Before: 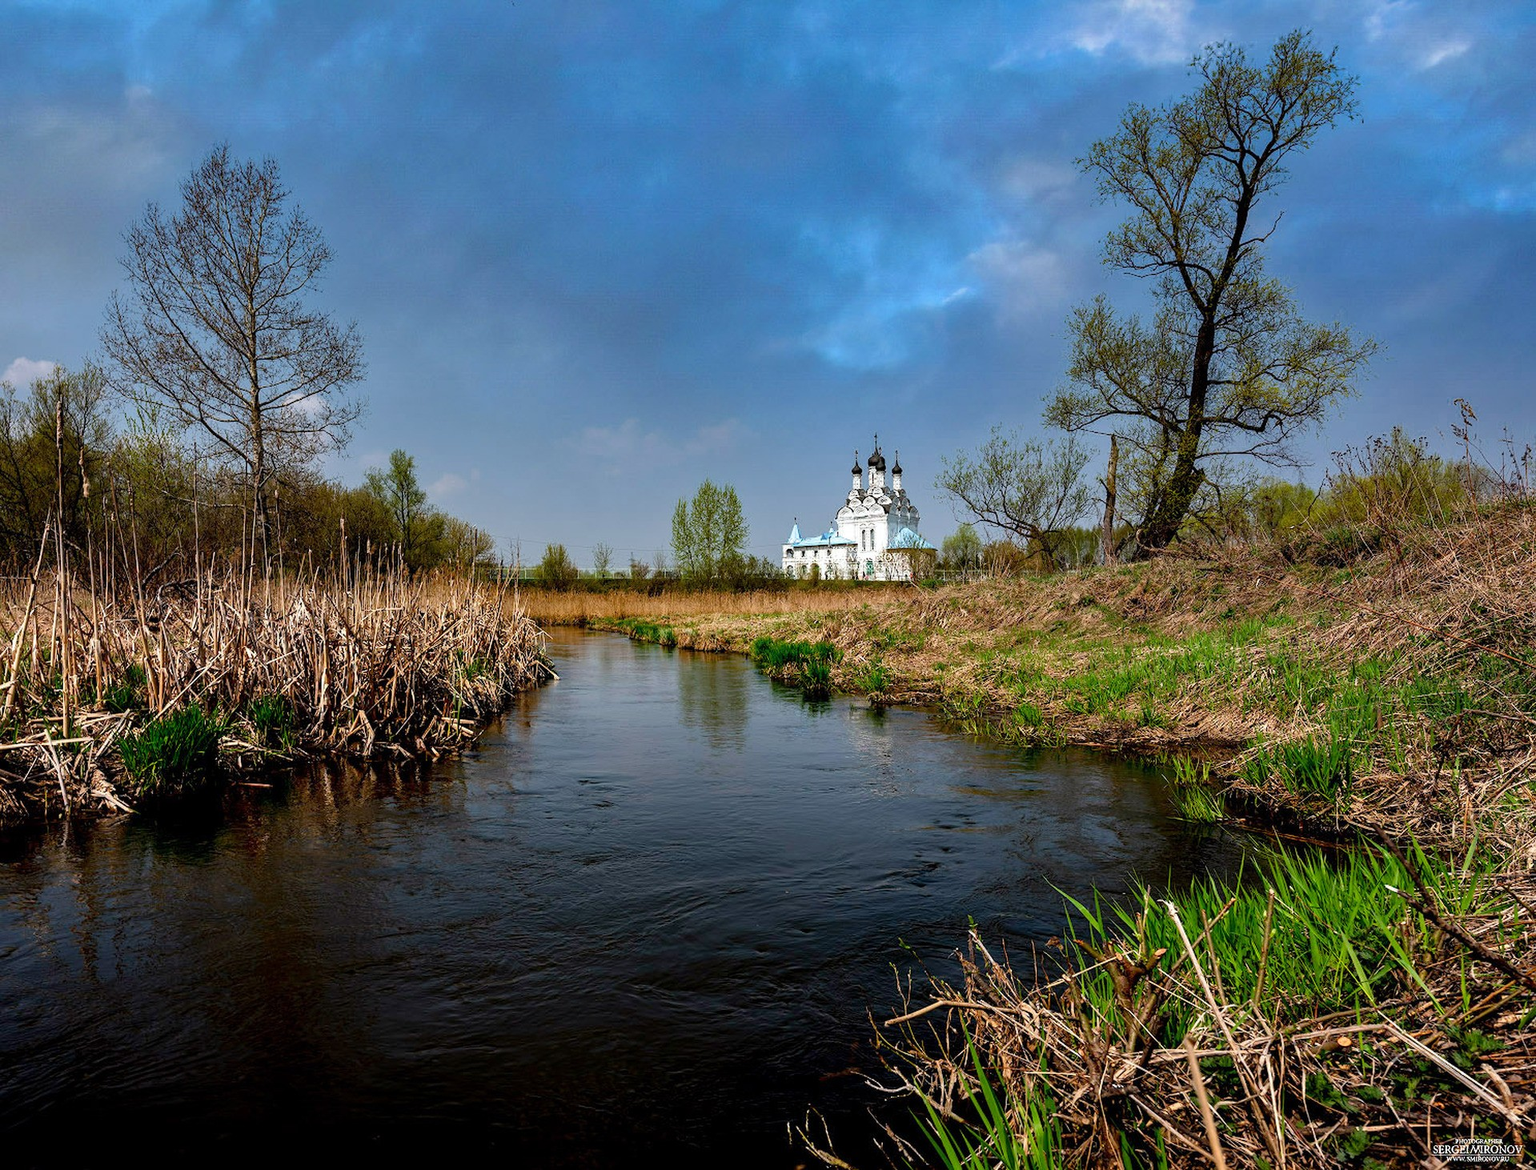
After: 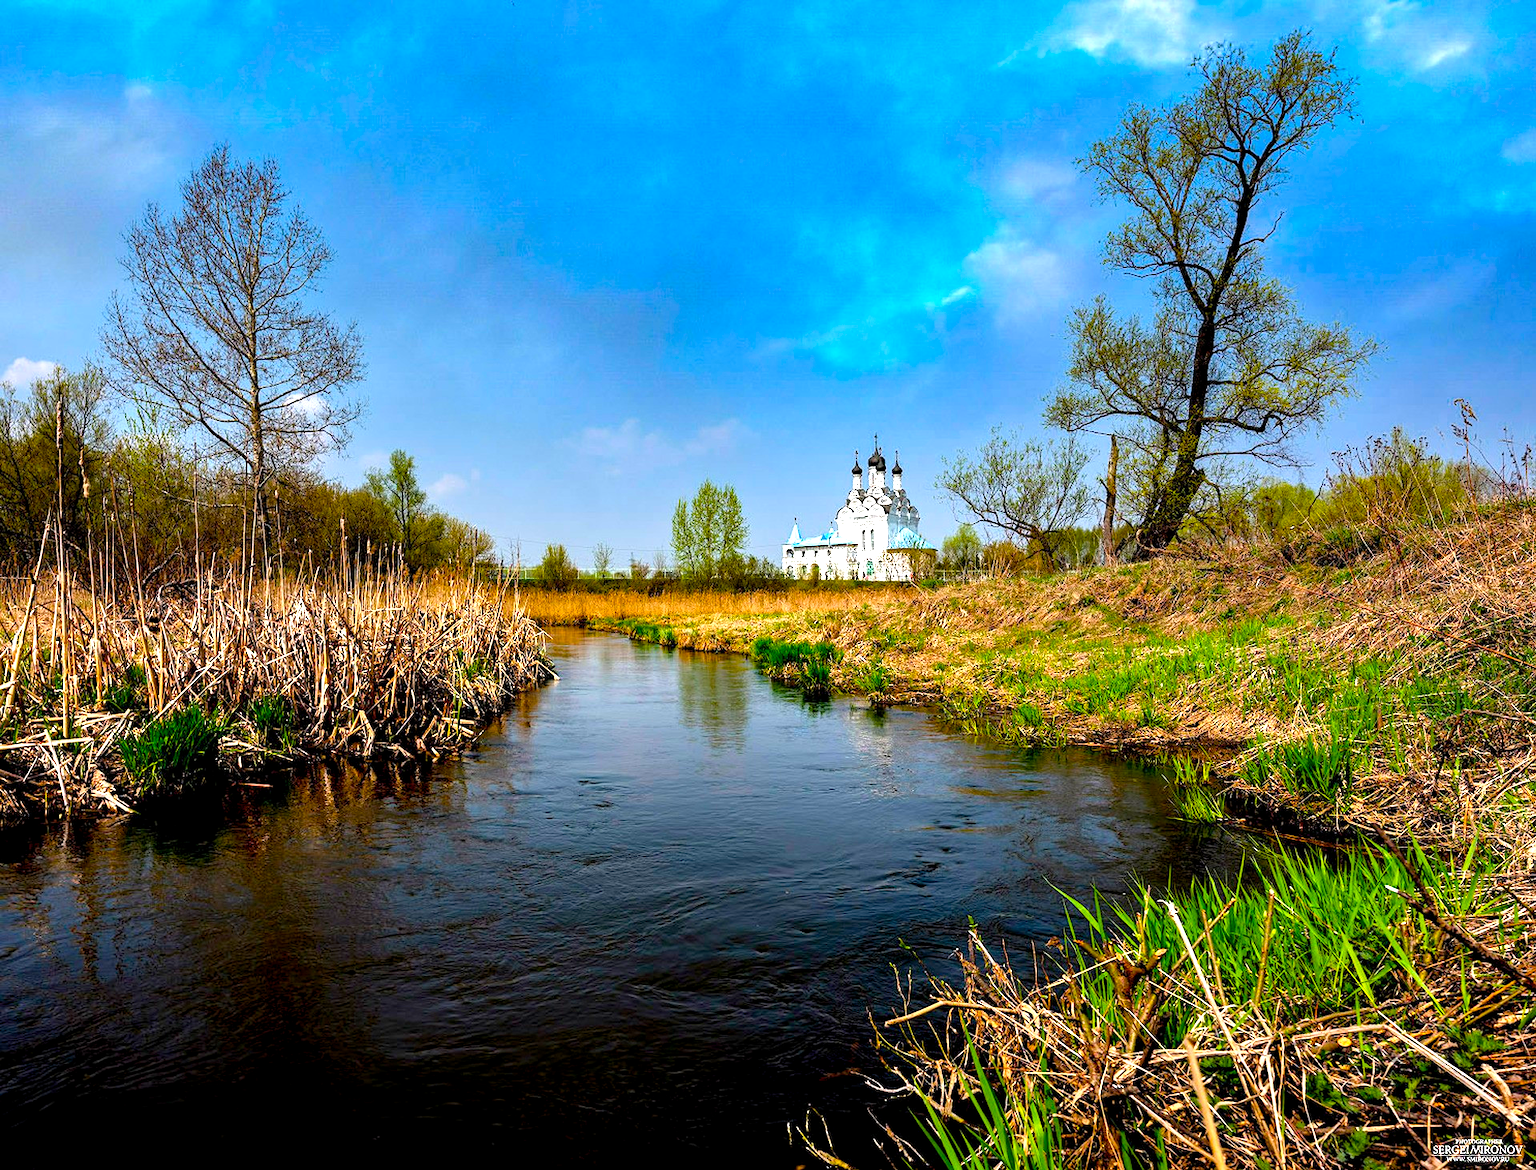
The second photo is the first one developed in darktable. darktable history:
exposure: black level correction -0.001, exposure 0.902 EV, compensate exposure bias true, compensate highlight preservation false
color balance rgb: global offset › luminance -0.493%, linear chroma grading › global chroma 14.453%, perceptual saturation grading › global saturation 25.031%
